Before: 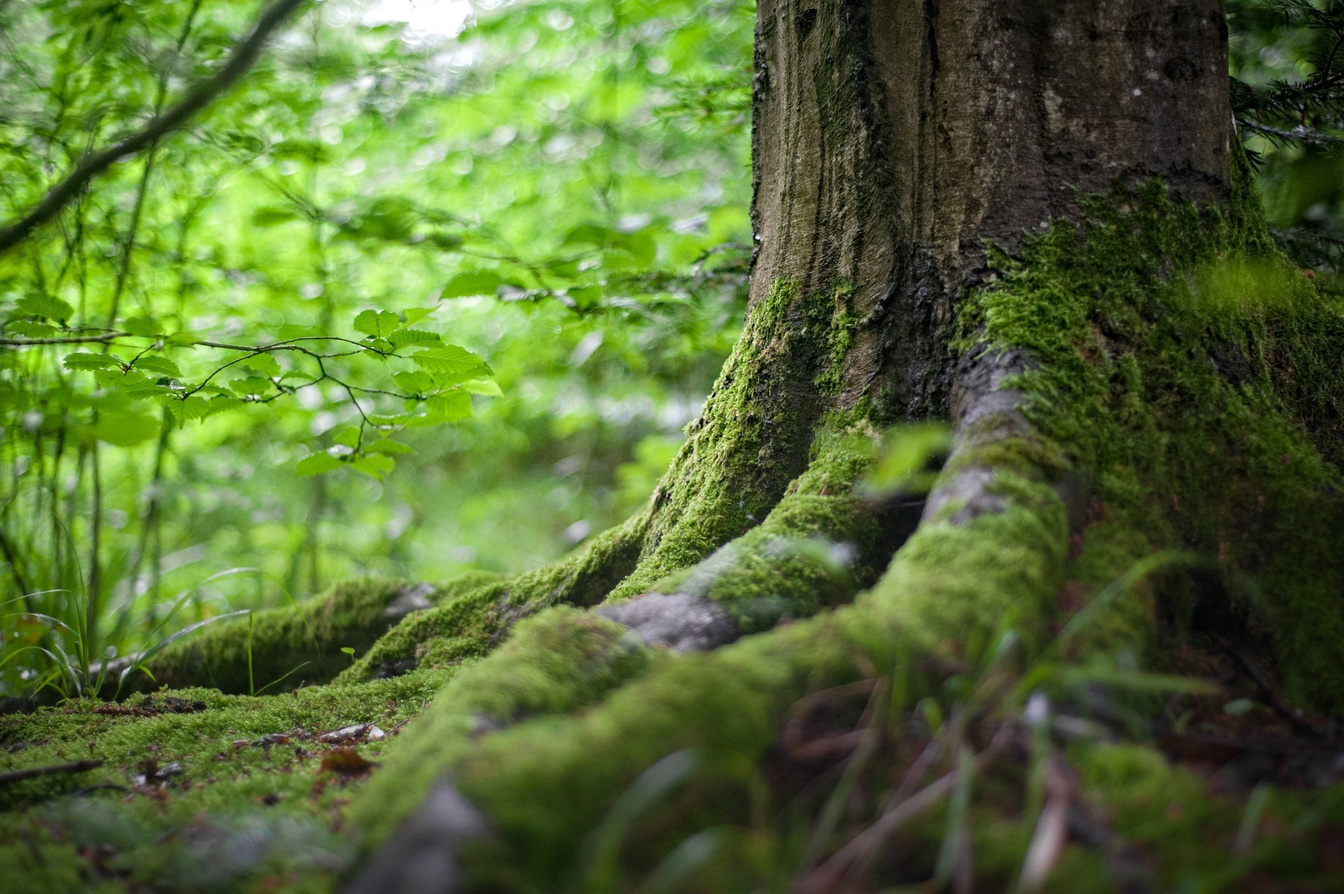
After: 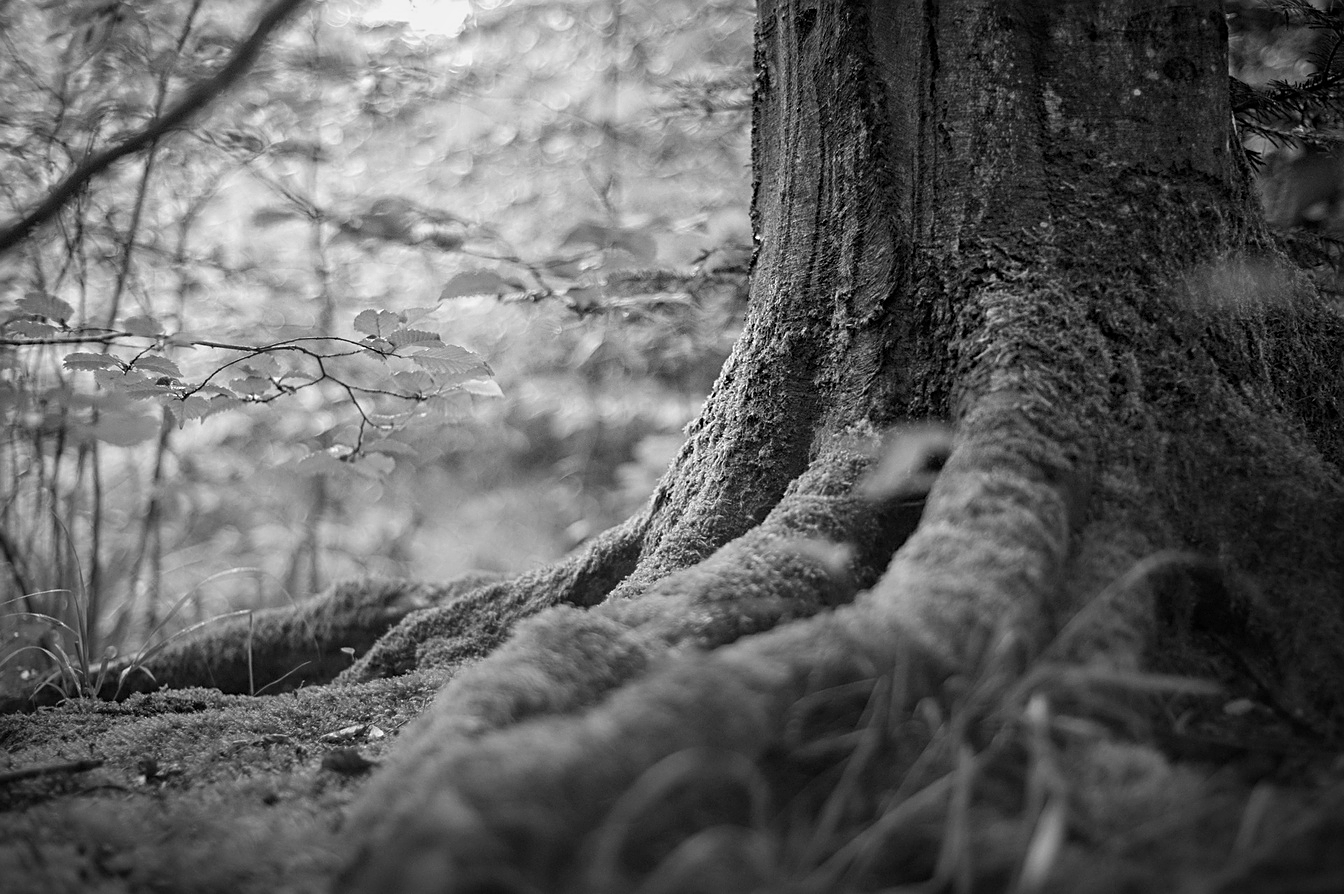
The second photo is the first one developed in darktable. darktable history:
sharpen: on, module defaults
monochrome: a 30.25, b 92.03
